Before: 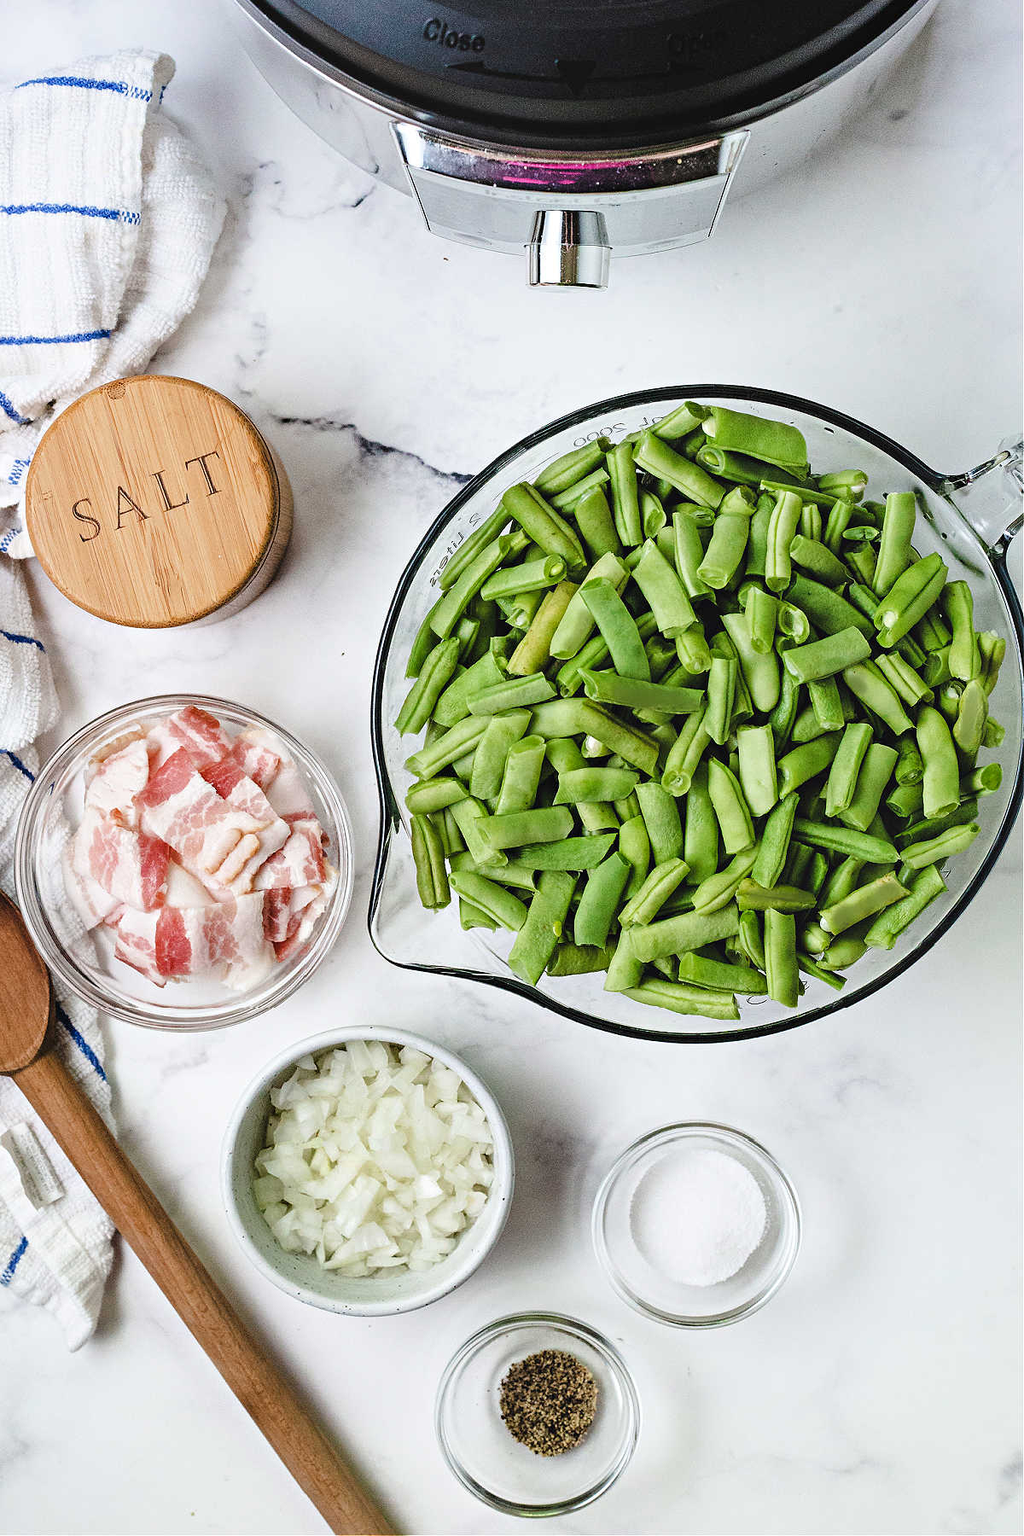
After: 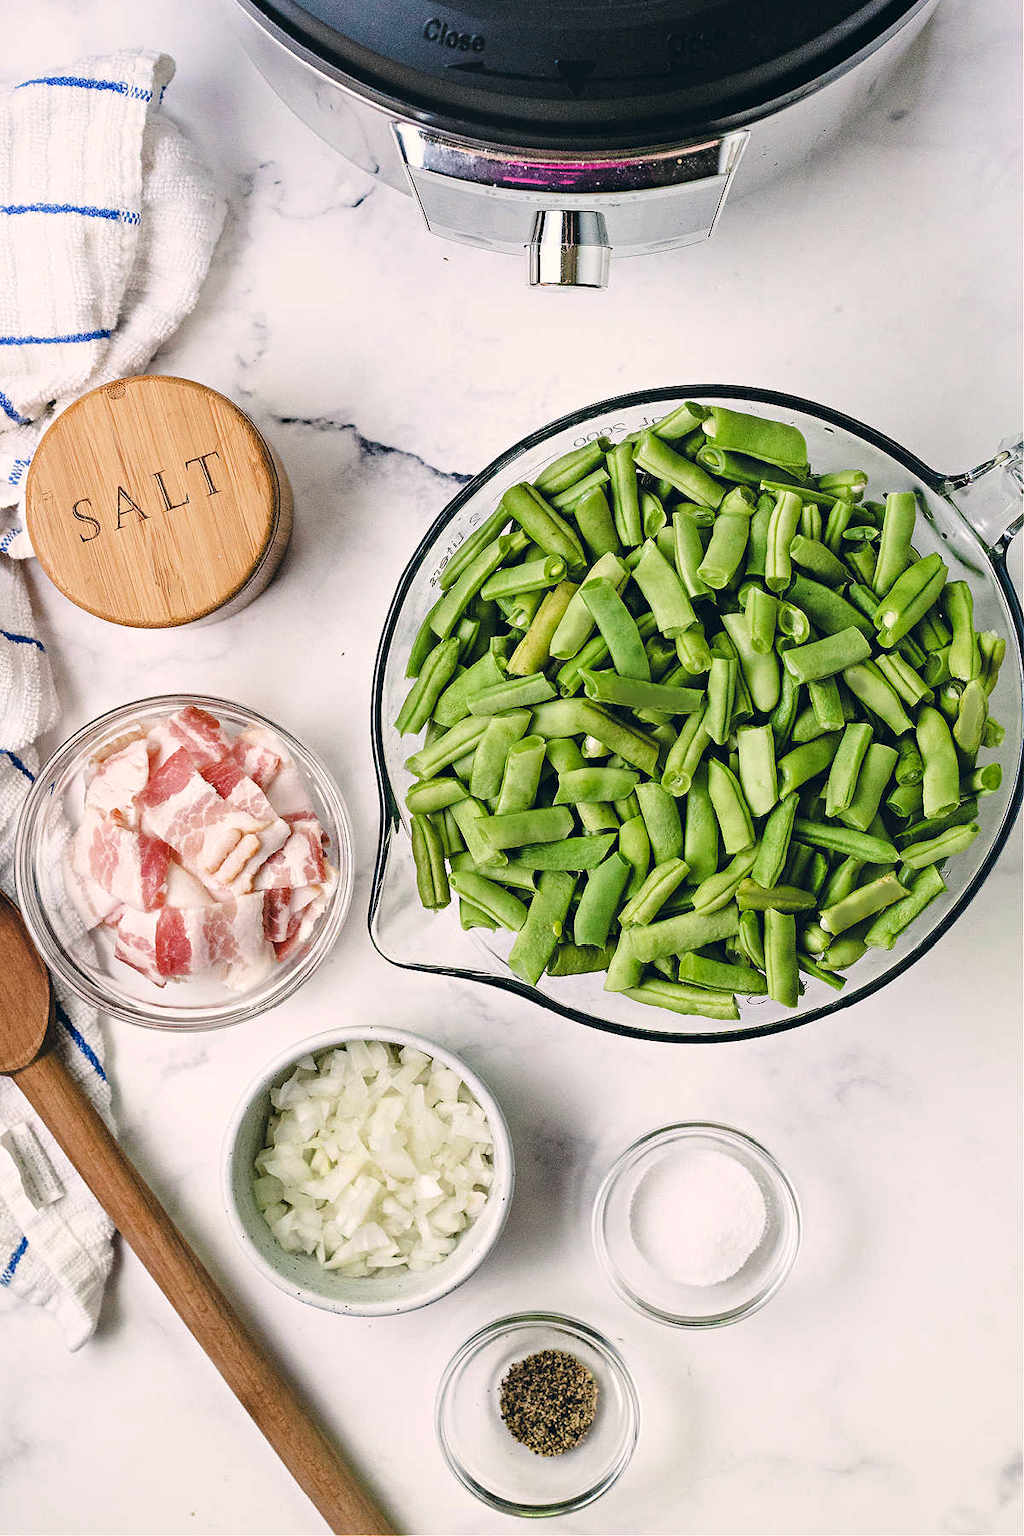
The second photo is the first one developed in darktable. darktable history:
color correction: highlights a* 5.39, highlights b* 5.3, shadows a* -4.19, shadows b* -5.14
